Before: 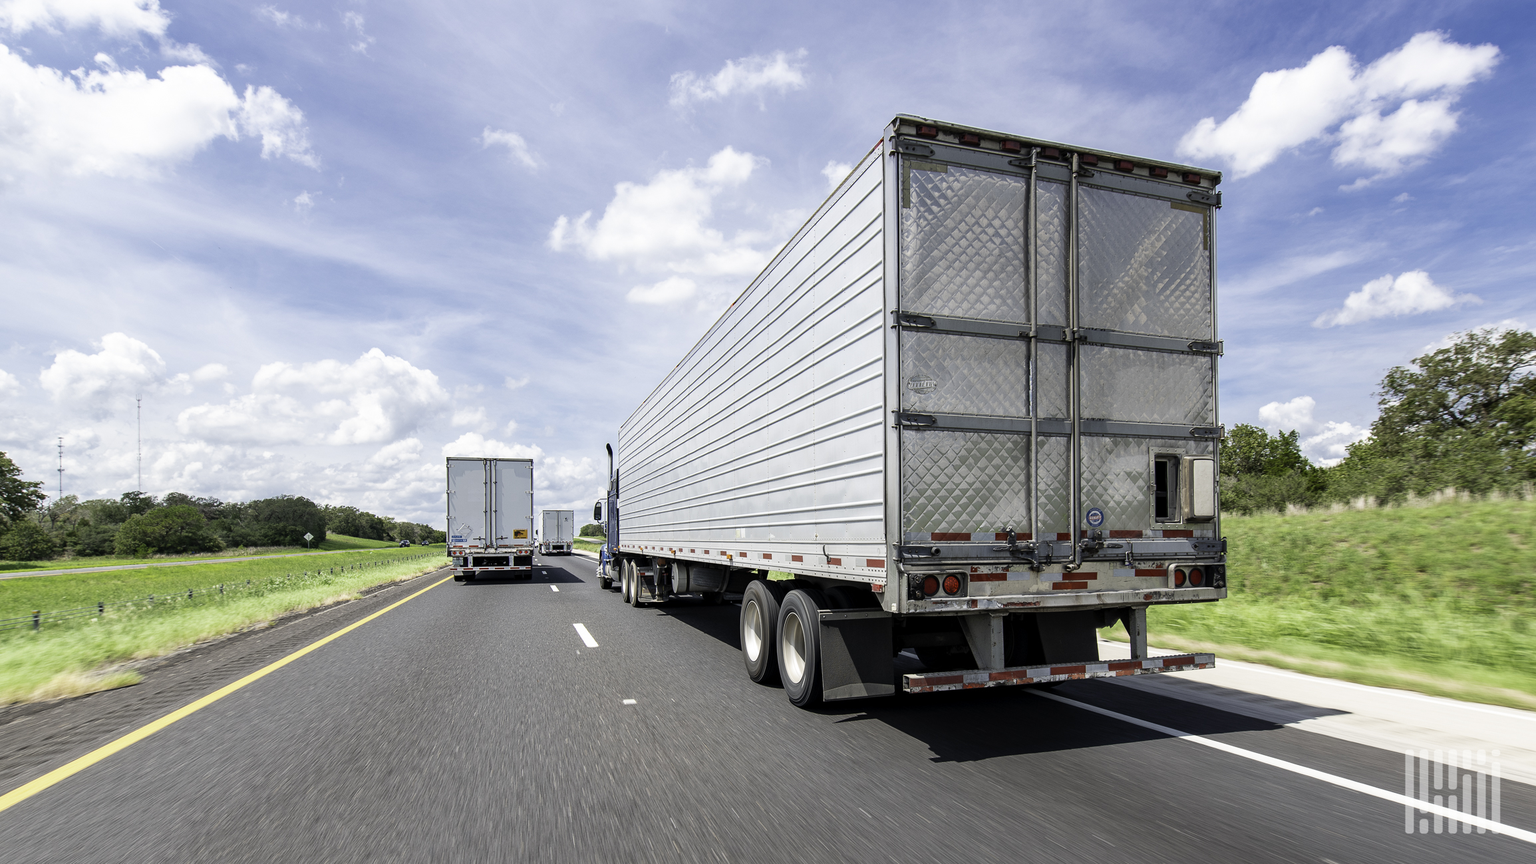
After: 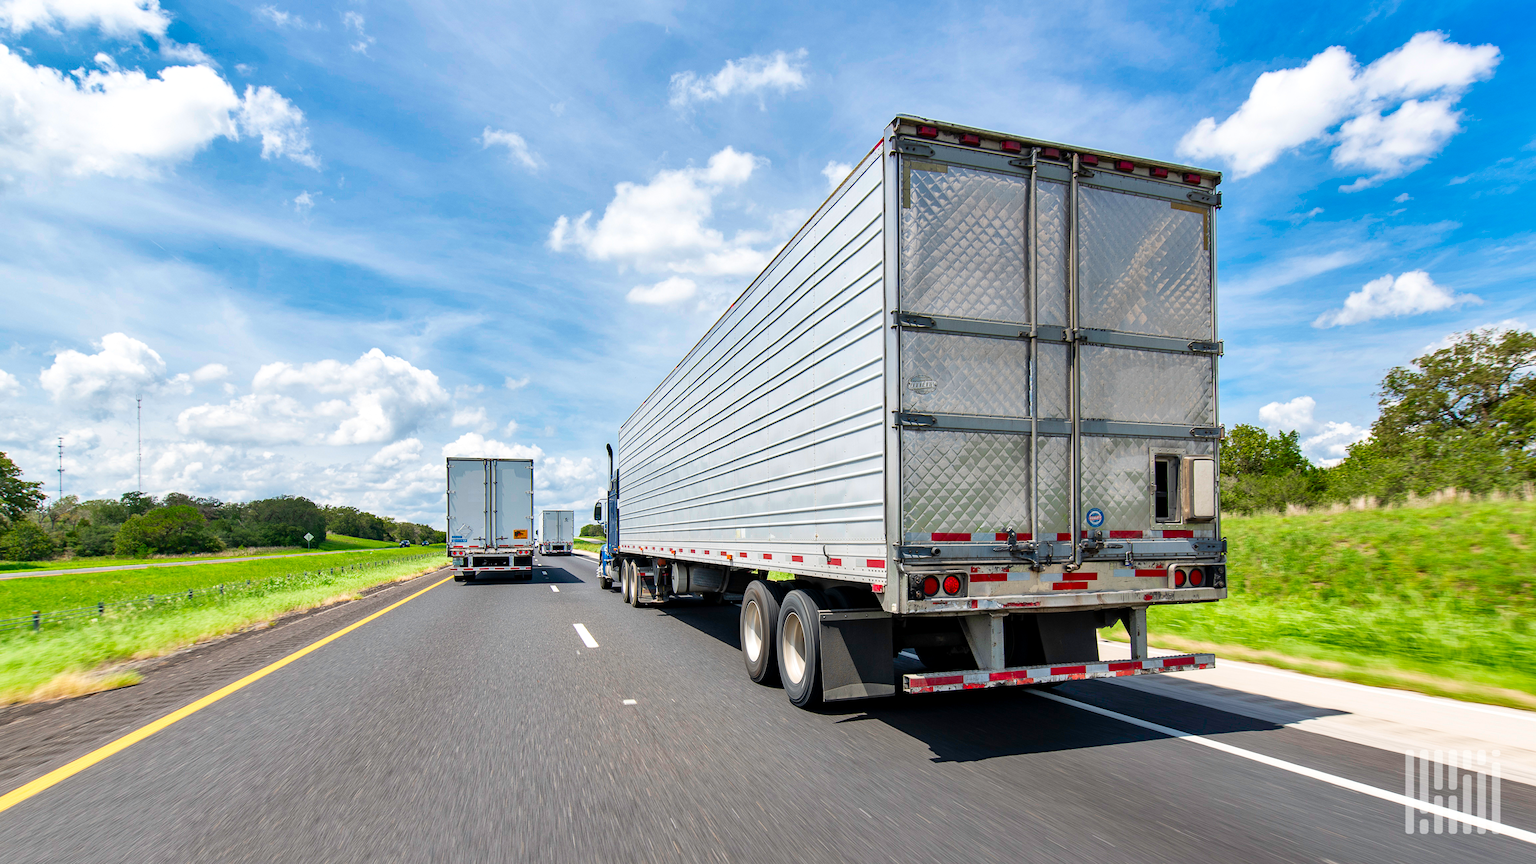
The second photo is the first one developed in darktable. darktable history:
contrast brightness saturation: saturation 0.519
shadows and highlights: white point adjustment 1, soften with gaussian
